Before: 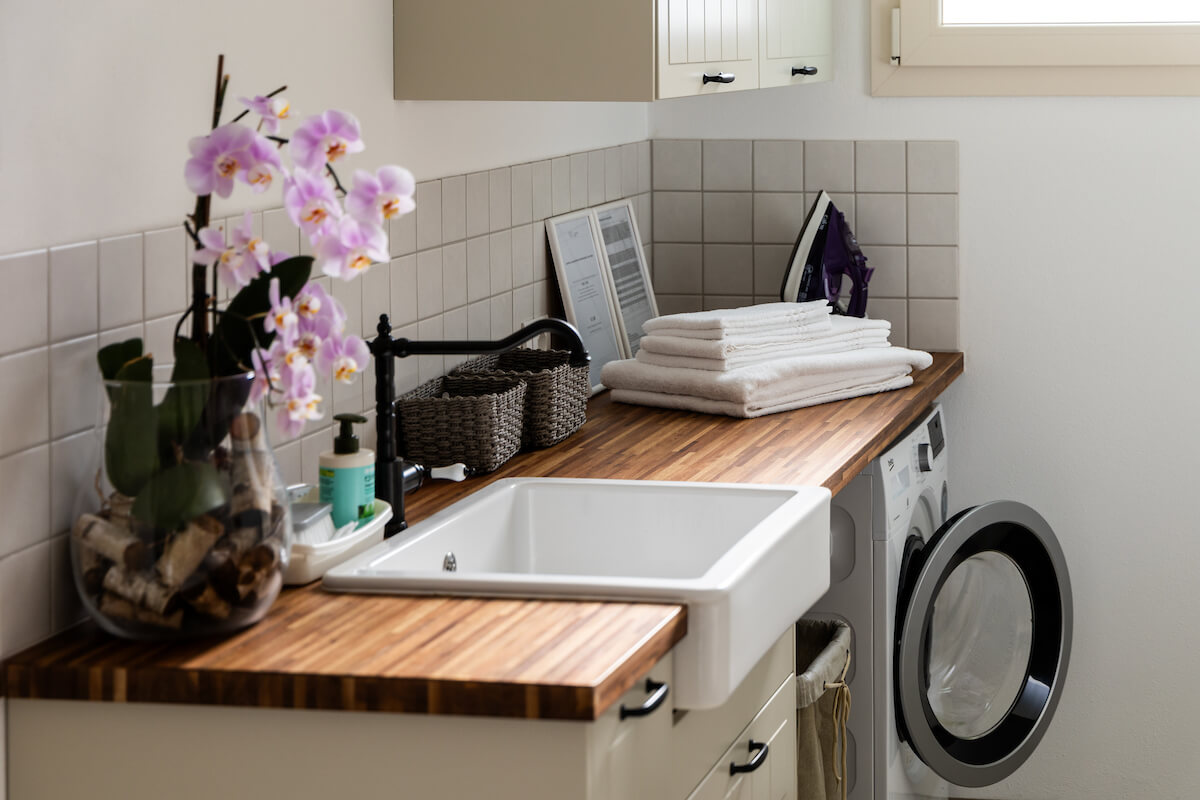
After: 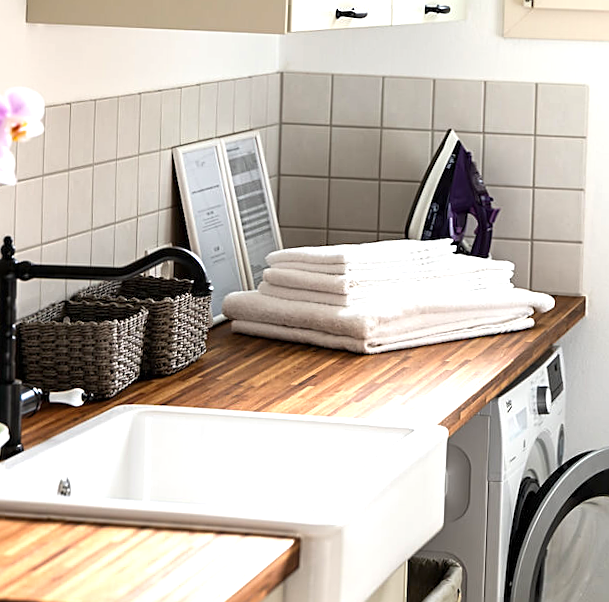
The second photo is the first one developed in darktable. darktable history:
rotate and perspective: rotation 2.17°, automatic cropping off
exposure: black level correction 0, exposure 0.9 EV, compensate highlight preservation false
white balance: emerald 1
crop: left 32.075%, top 10.976%, right 18.355%, bottom 17.596%
vibrance: on, module defaults
sharpen: on, module defaults
